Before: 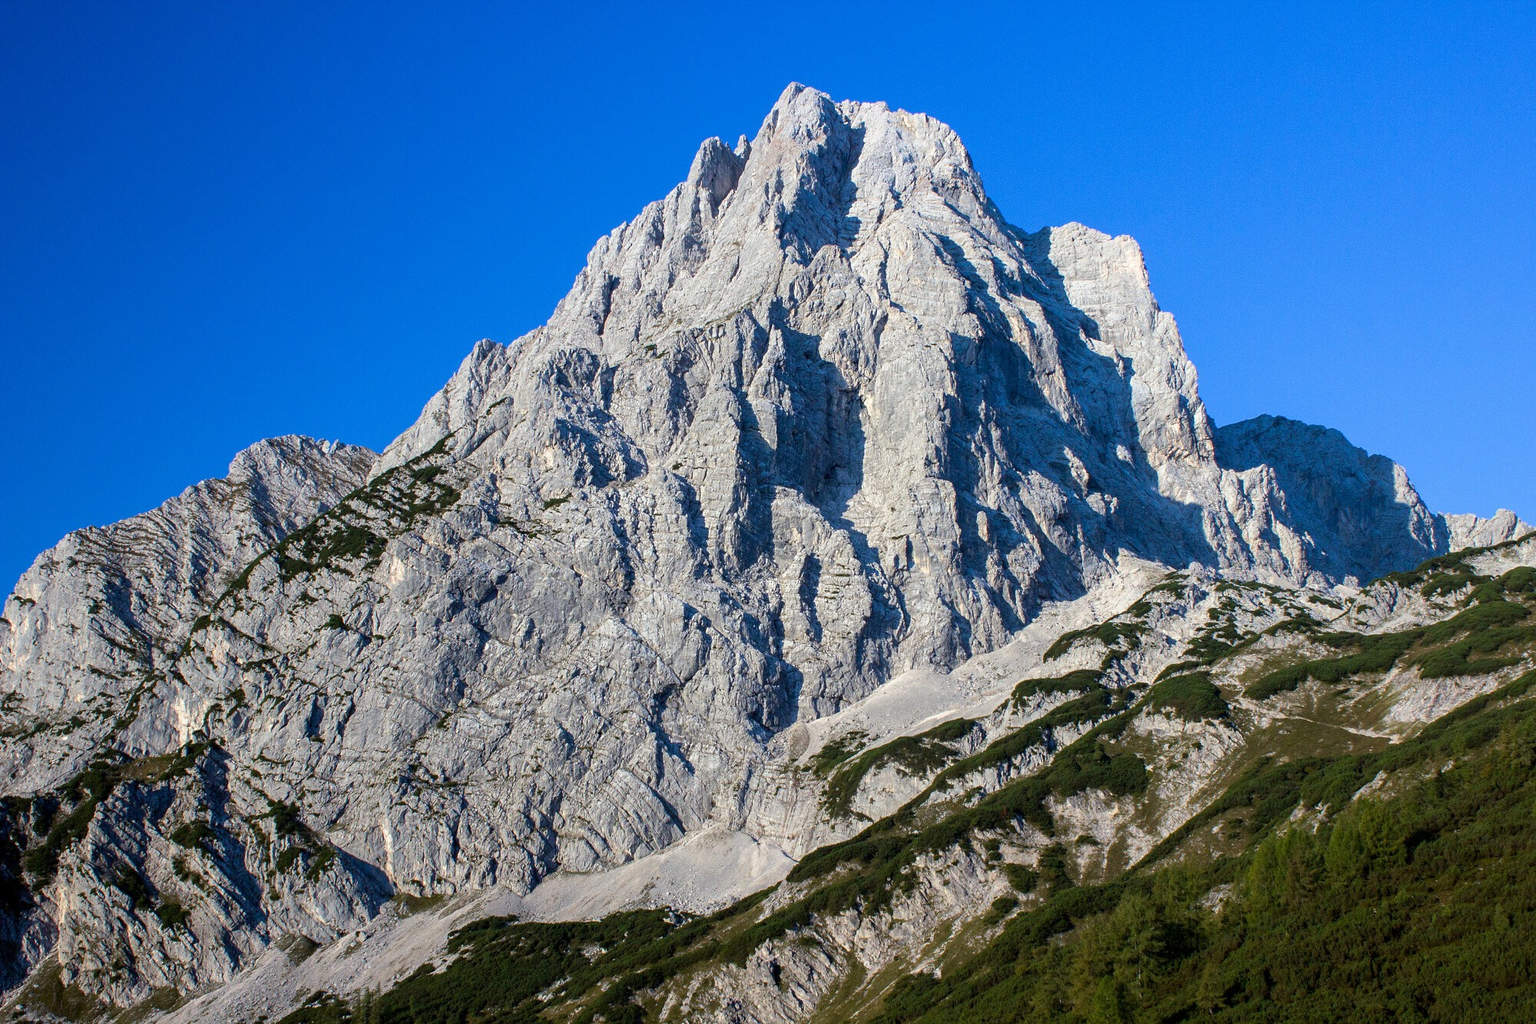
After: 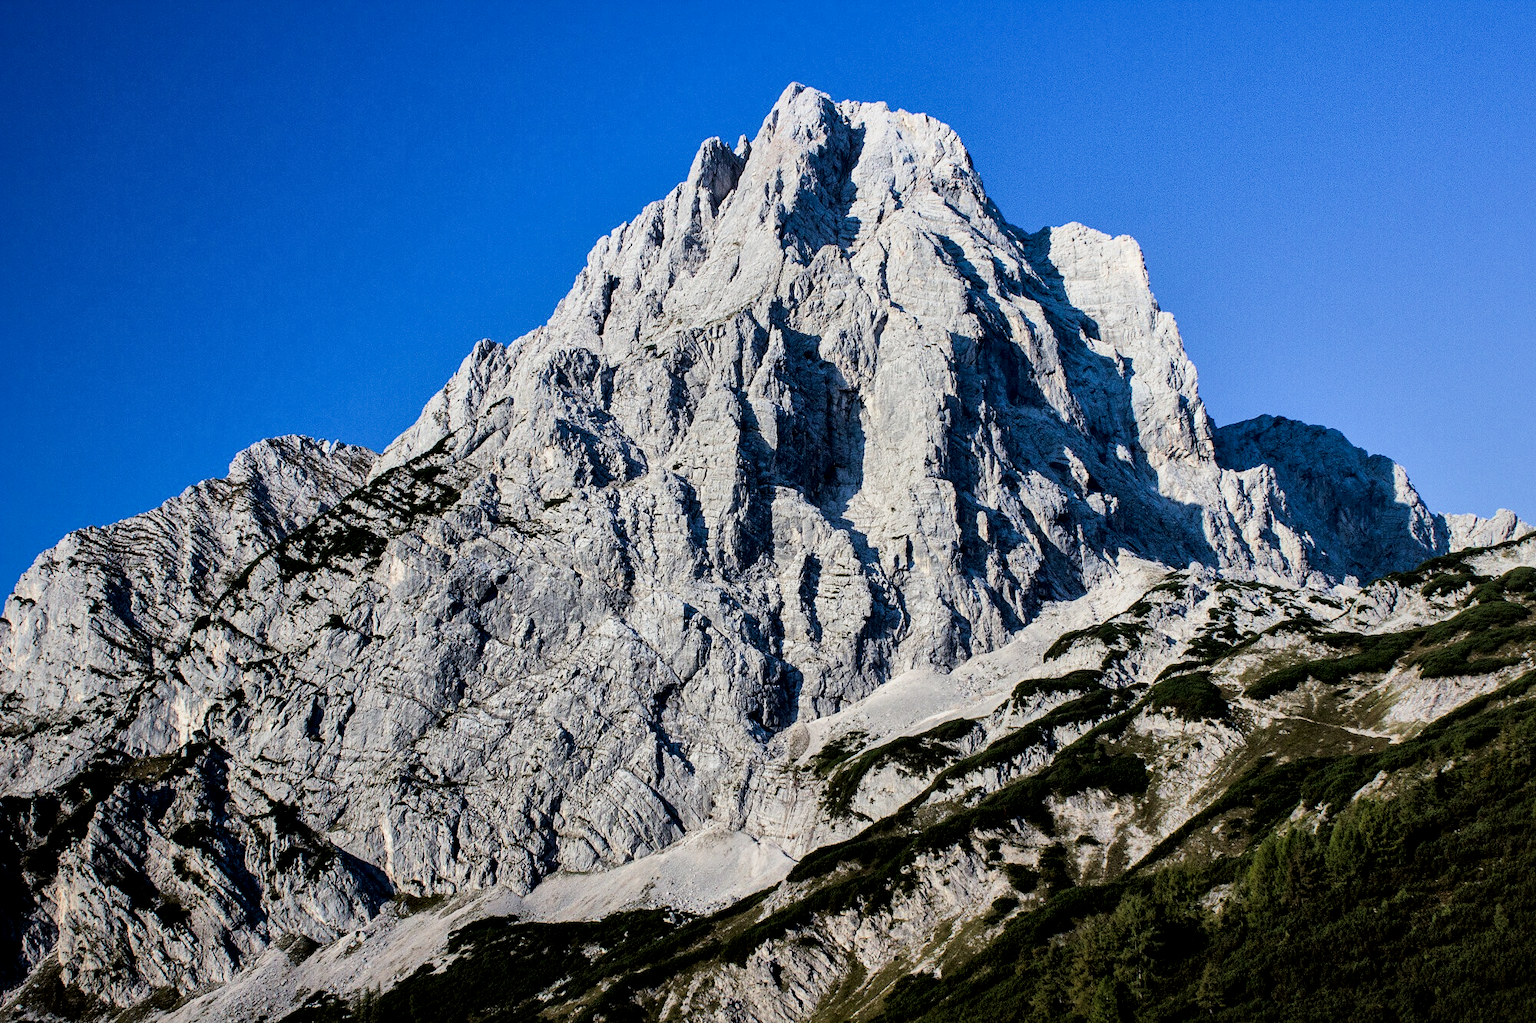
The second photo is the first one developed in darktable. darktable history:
local contrast: mode bilateral grid, contrast 26, coarseness 61, detail 152%, midtone range 0.2
color correction: highlights b* 0.019
filmic rgb: black relative exposure -5.08 EV, white relative exposure 3.96 EV, hardness 2.89, contrast 1.299, highlights saturation mix -31.32%, iterations of high-quality reconstruction 0
